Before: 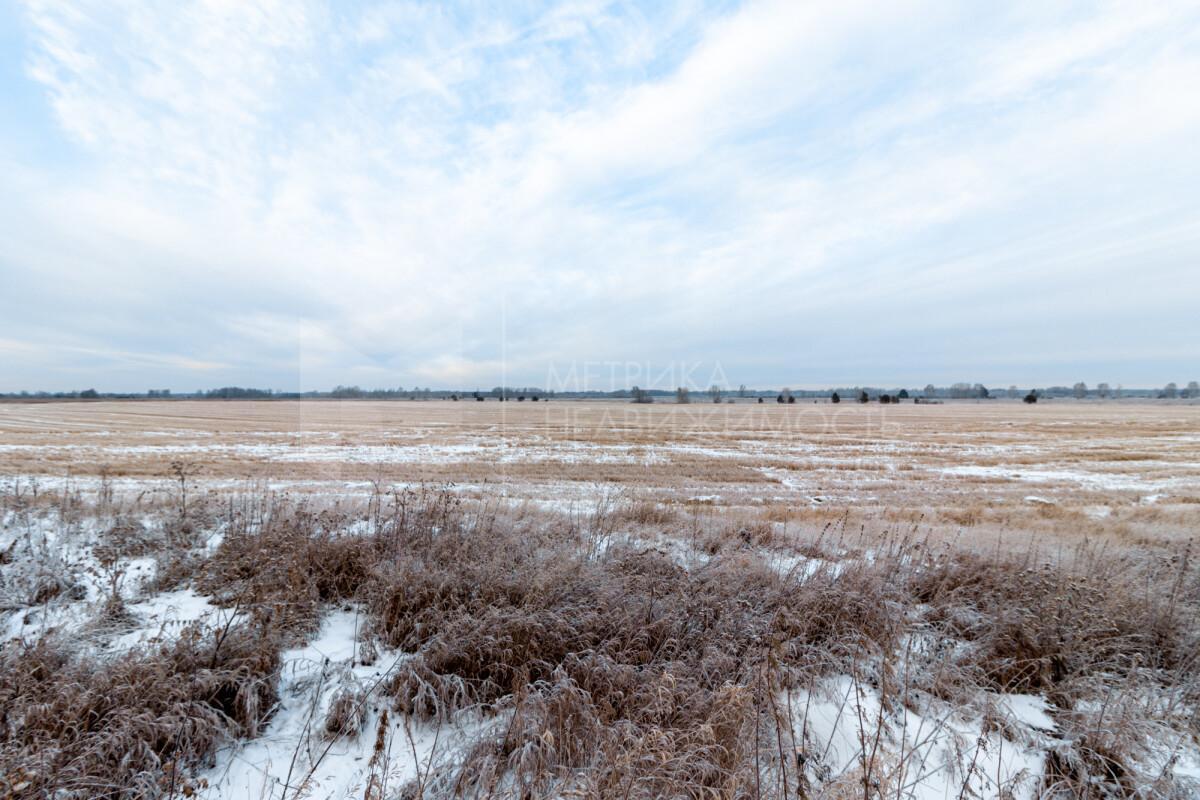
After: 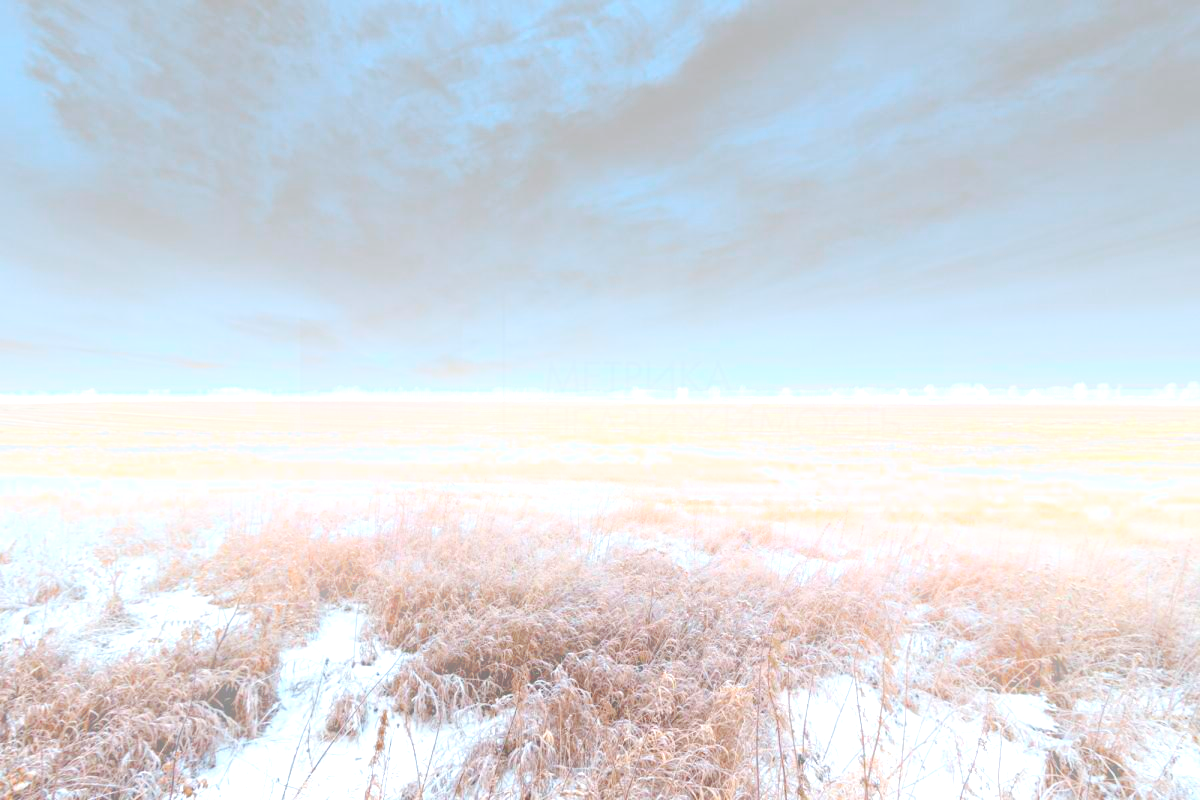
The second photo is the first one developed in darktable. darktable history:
exposure: black level correction 0.001, exposure 1.3 EV, compensate highlight preservation false
bloom: size 38%, threshold 95%, strength 30%
